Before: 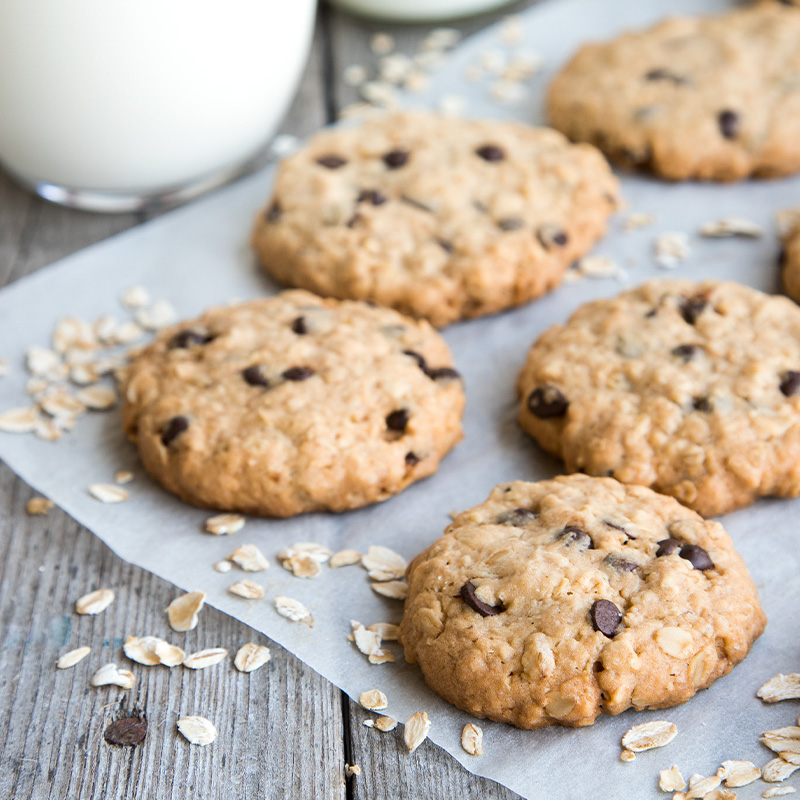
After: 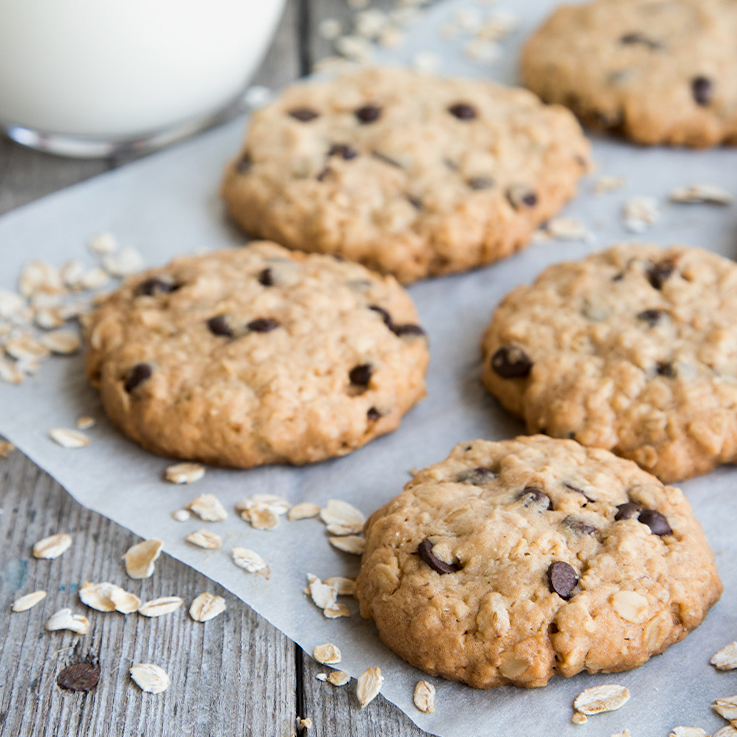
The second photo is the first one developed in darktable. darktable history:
exposure: black level correction 0.001, exposure -0.125 EV, compensate exposure bias true, compensate highlight preservation false
crop and rotate: angle -1.96°, left 3.097%, top 4.154%, right 1.586%, bottom 0.529%
